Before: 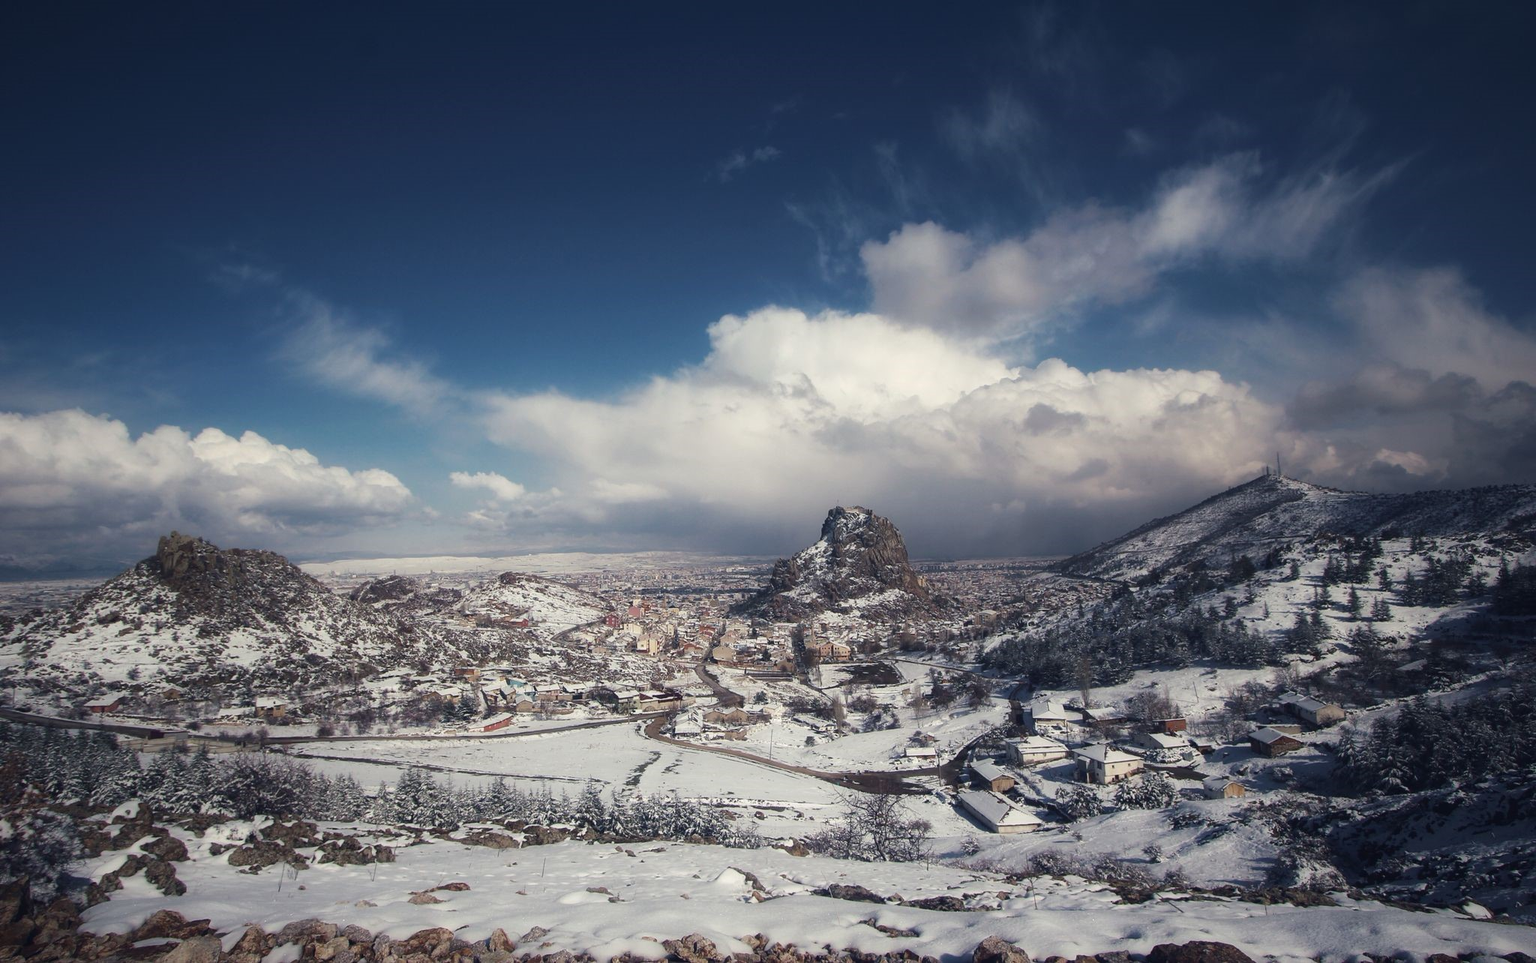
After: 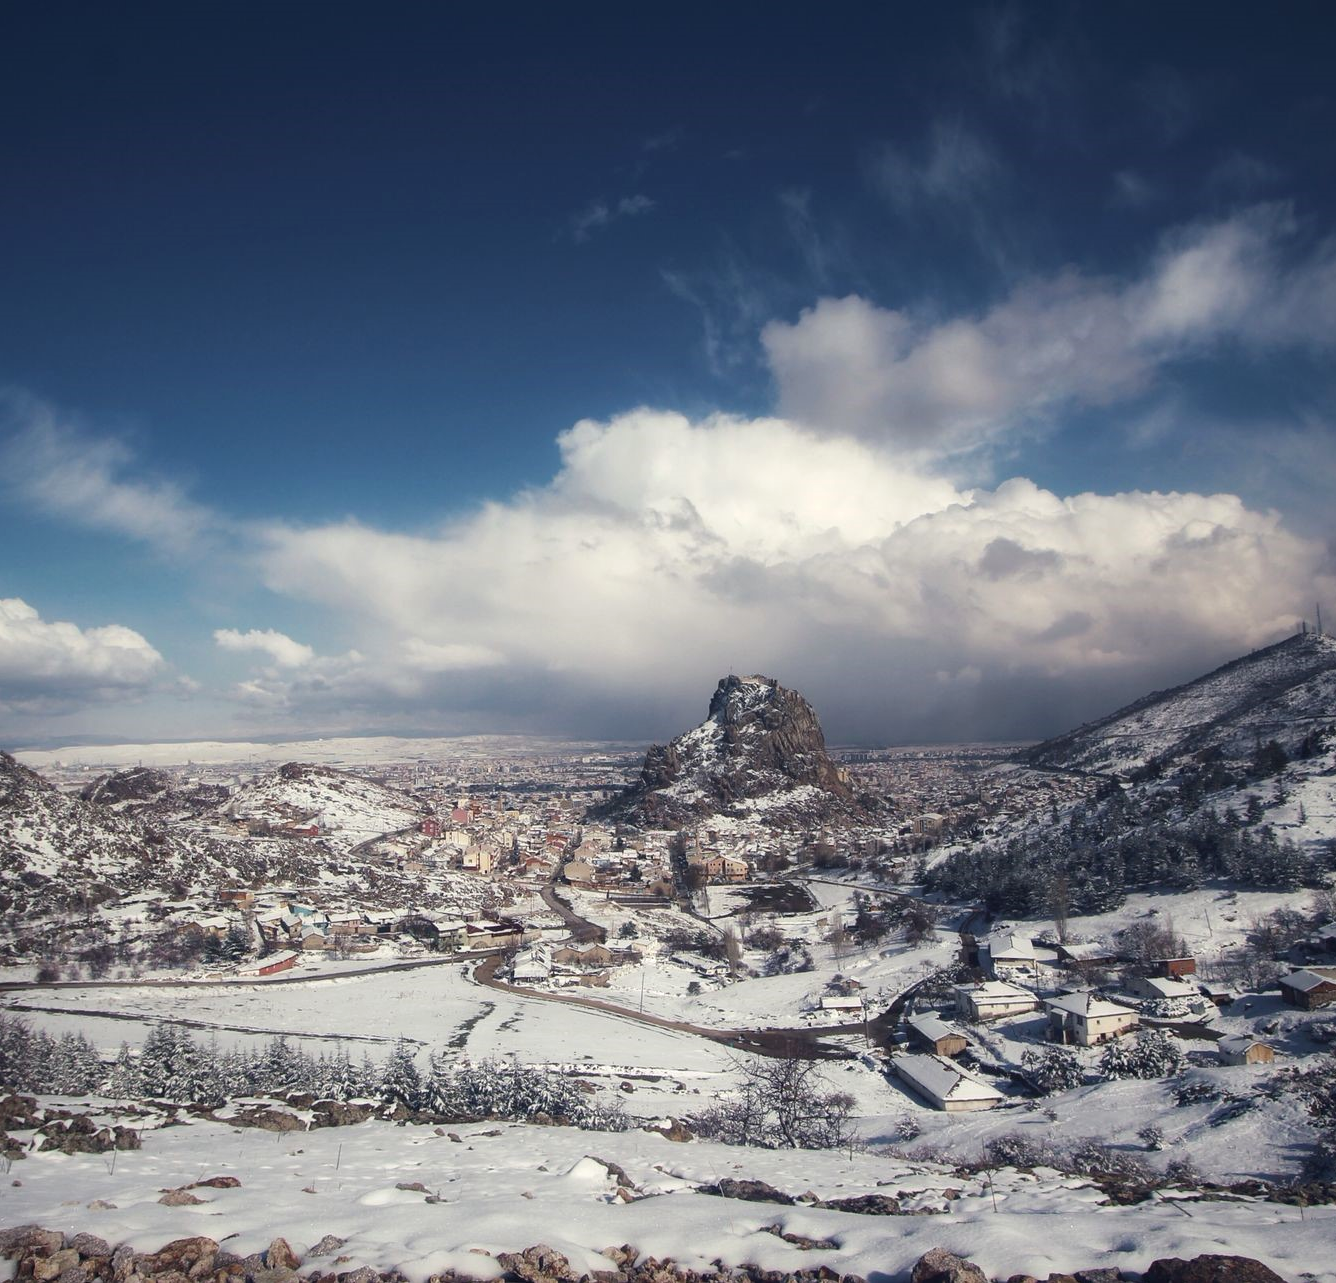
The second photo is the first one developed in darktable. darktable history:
crop and rotate: left 18.884%, right 15.84%
exposure: exposure 0.132 EV, compensate exposure bias true, compensate highlight preservation false
local contrast: mode bilateral grid, contrast 21, coarseness 49, detail 103%, midtone range 0.2
